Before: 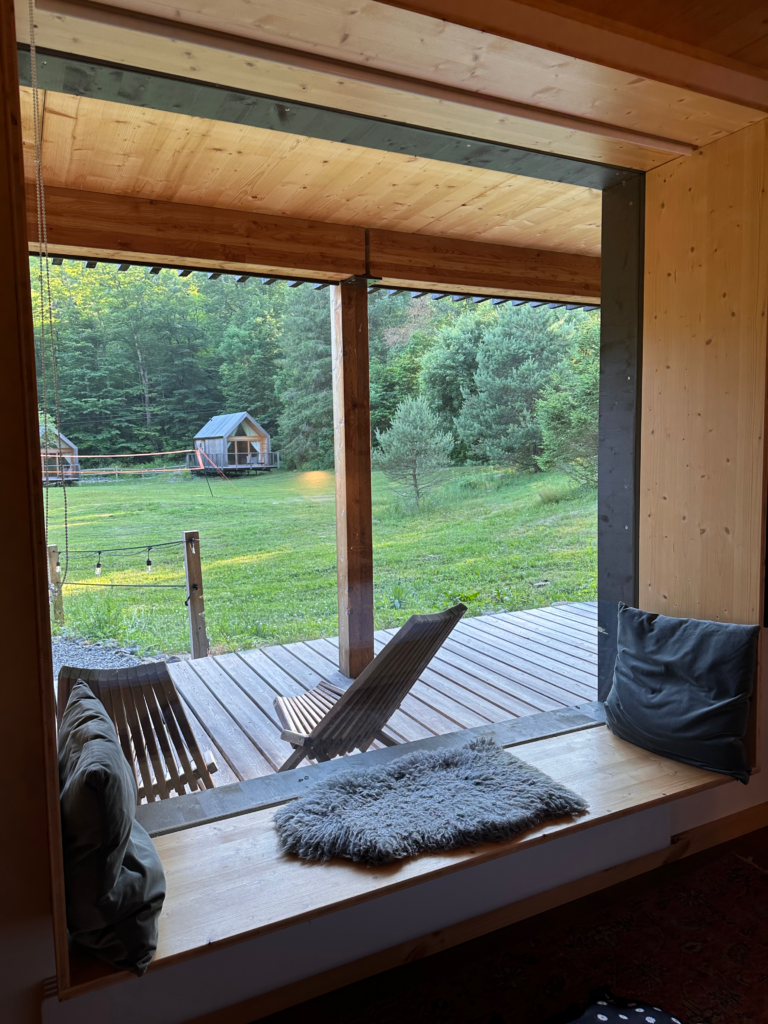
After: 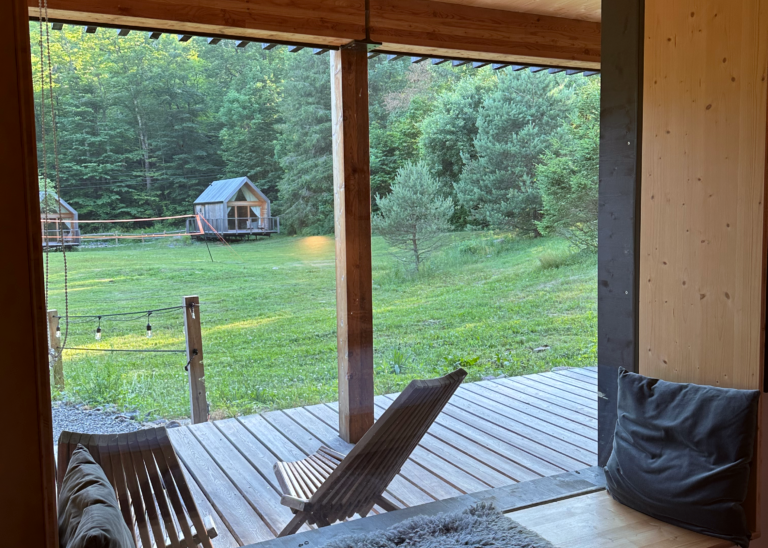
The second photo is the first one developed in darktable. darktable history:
color correction: highlights a* -2.73, highlights b* -2.09, shadows a* 2.41, shadows b* 2.73
crop and rotate: top 23.043%, bottom 23.437%
